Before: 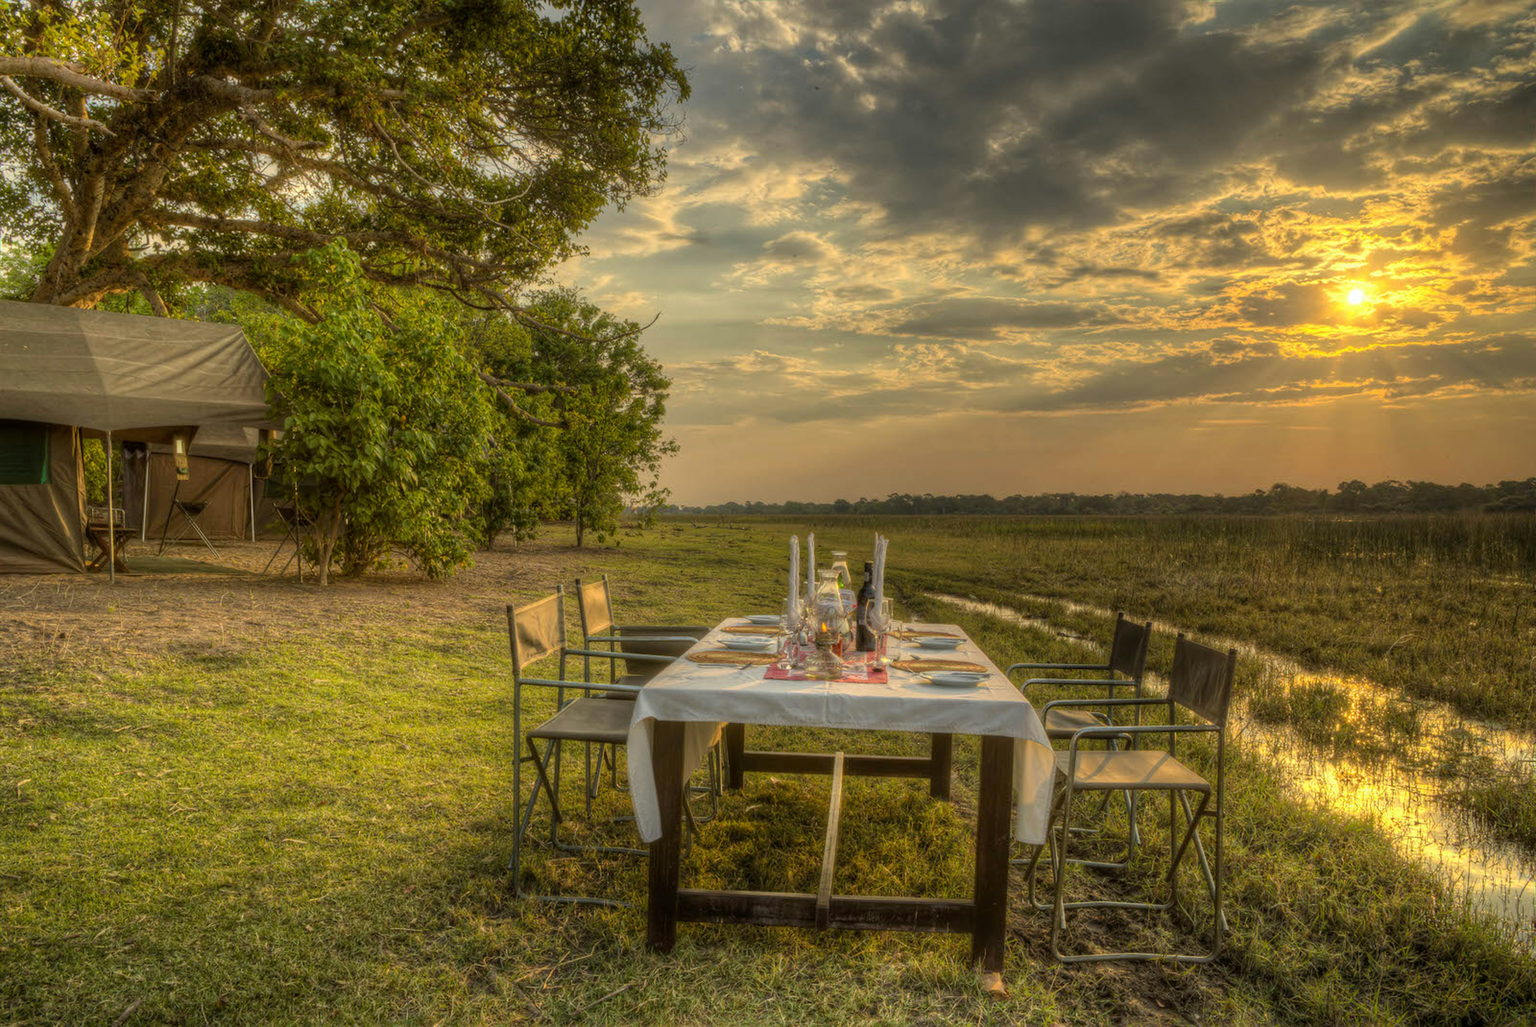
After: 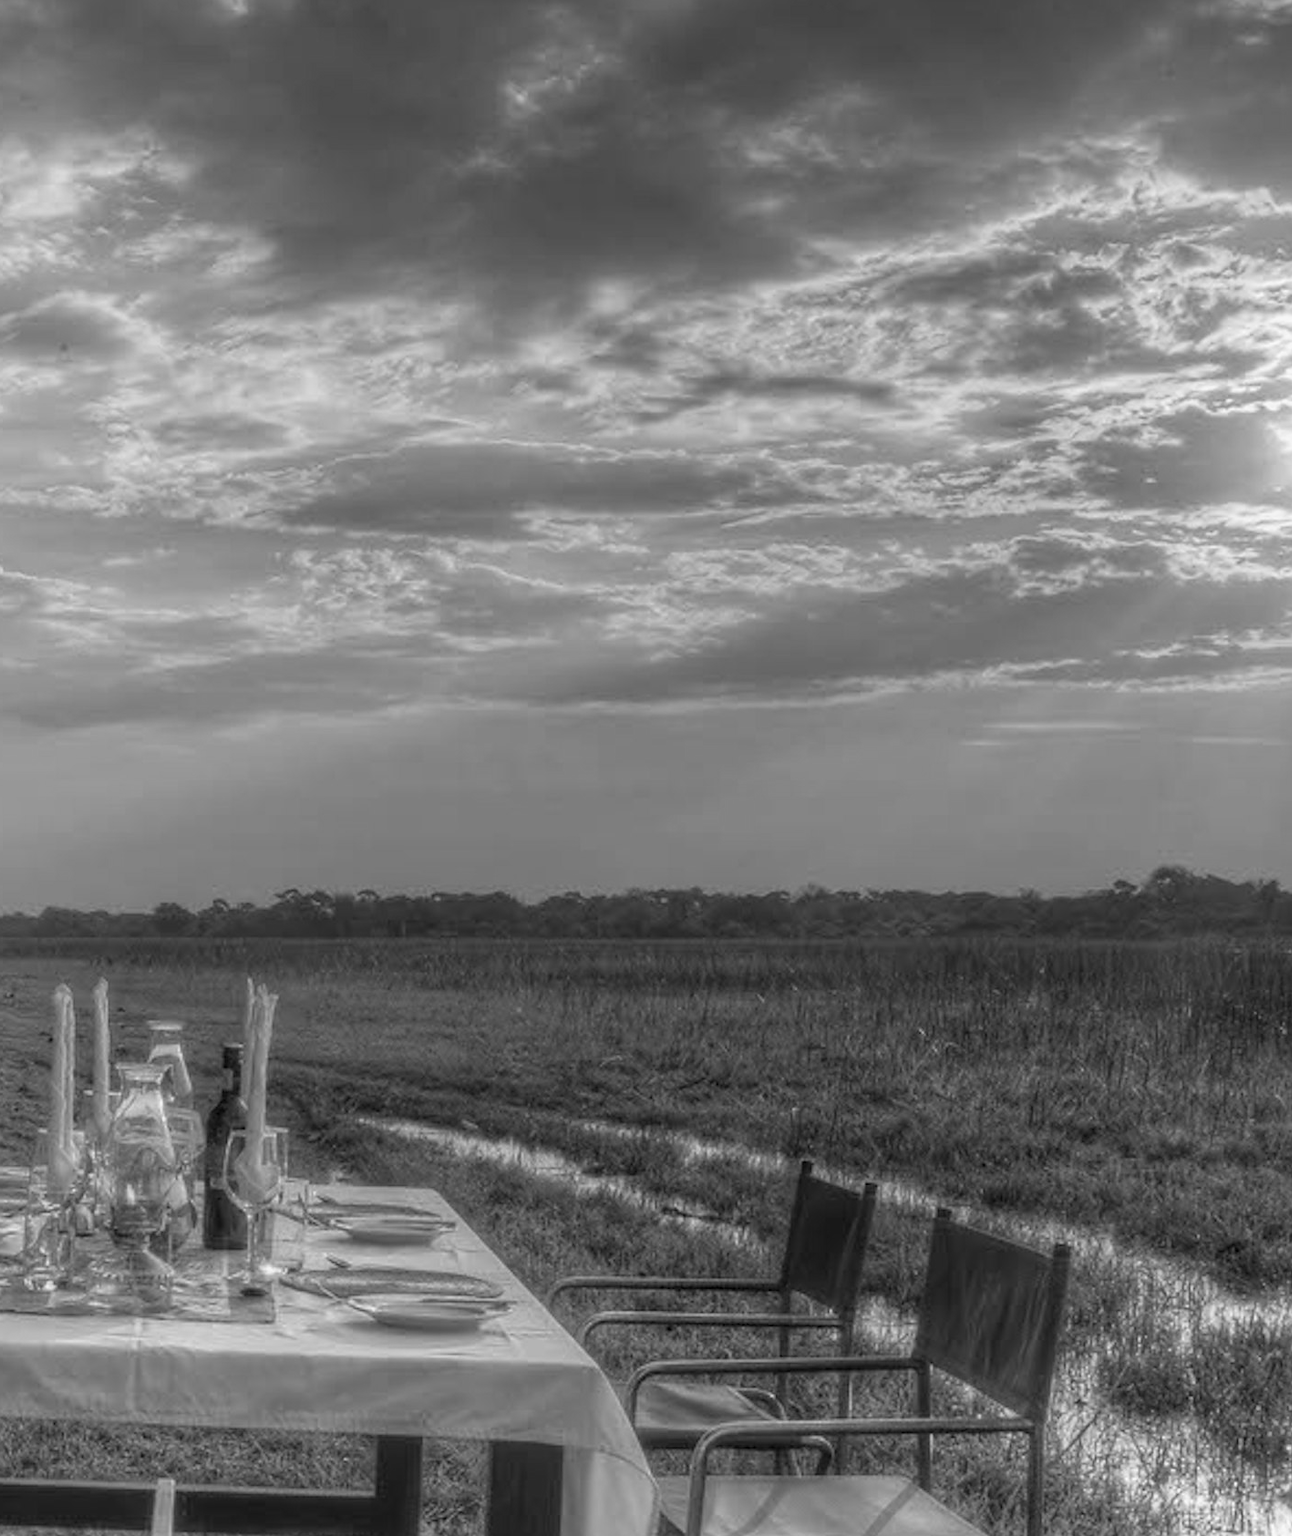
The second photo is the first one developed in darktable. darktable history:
crop and rotate: left 49.936%, top 10.094%, right 13.136%, bottom 24.256%
monochrome: a -35.87, b 49.73, size 1.7
sharpen: radius 1.458, amount 0.398, threshold 1.271
